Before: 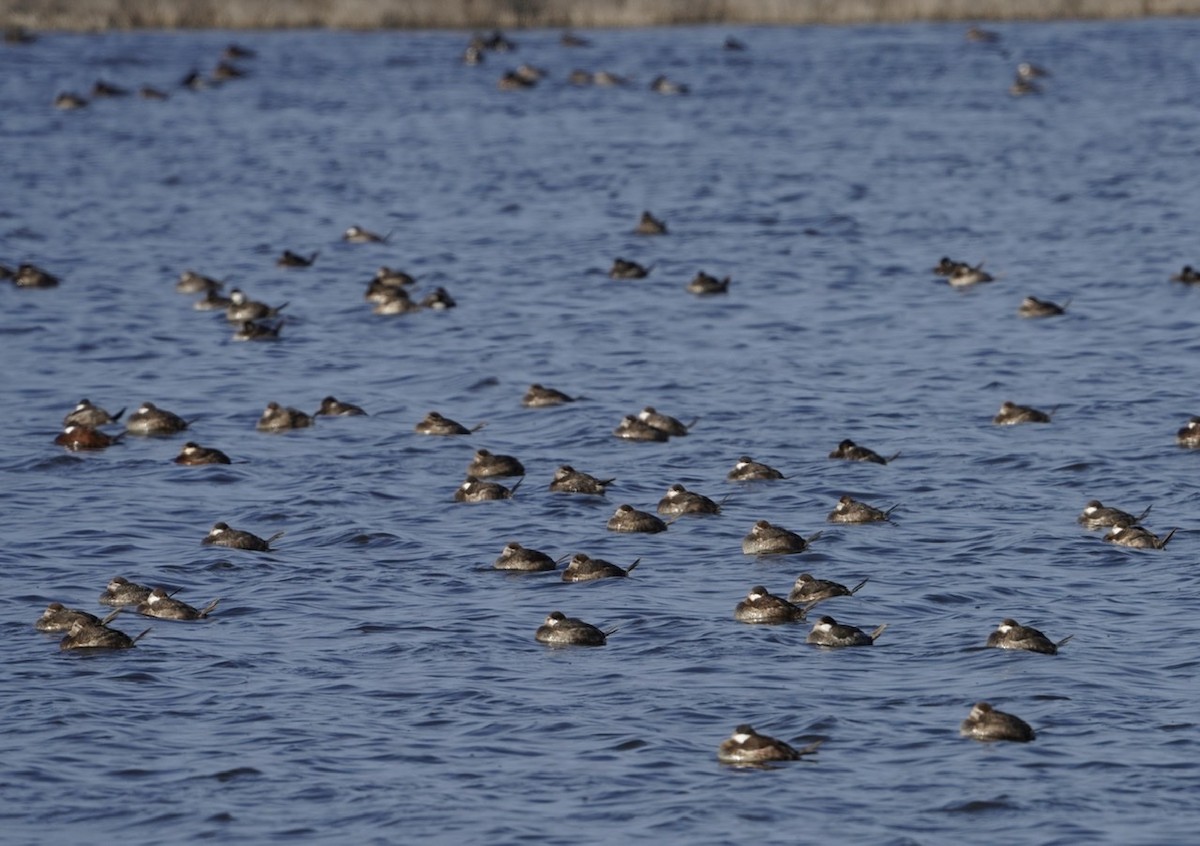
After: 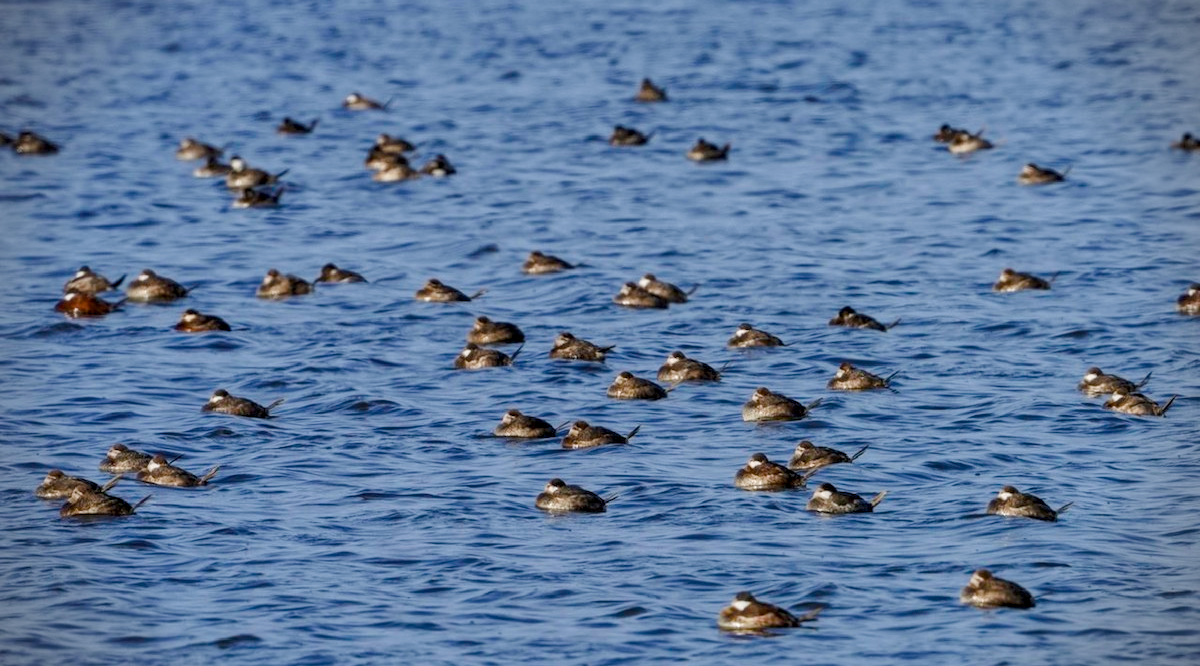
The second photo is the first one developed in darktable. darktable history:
color balance rgb: perceptual saturation grading › global saturation 20%, perceptual saturation grading › highlights -25.631%, perceptual saturation grading › shadows 49.436%, perceptual brilliance grading › global brilliance 18.38%, global vibrance 20%
filmic rgb: black relative exposure -8.17 EV, white relative exposure 3.78 EV, hardness 4.46
shadows and highlights: on, module defaults
vignetting: fall-off start 88.92%, fall-off radius 43.8%, width/height ratio 1.16
local contrast: detail 130%
crop and rotate: top 15.74%, bottom 5.428%
